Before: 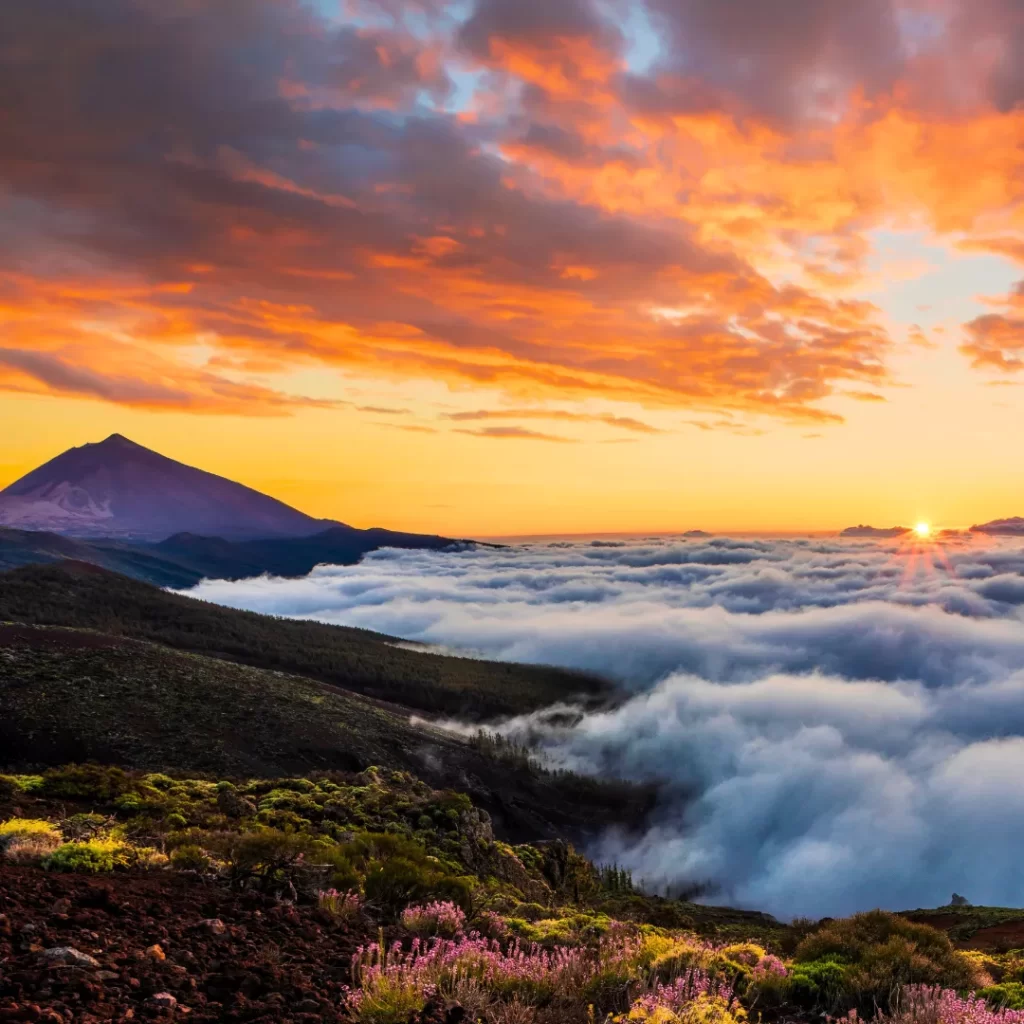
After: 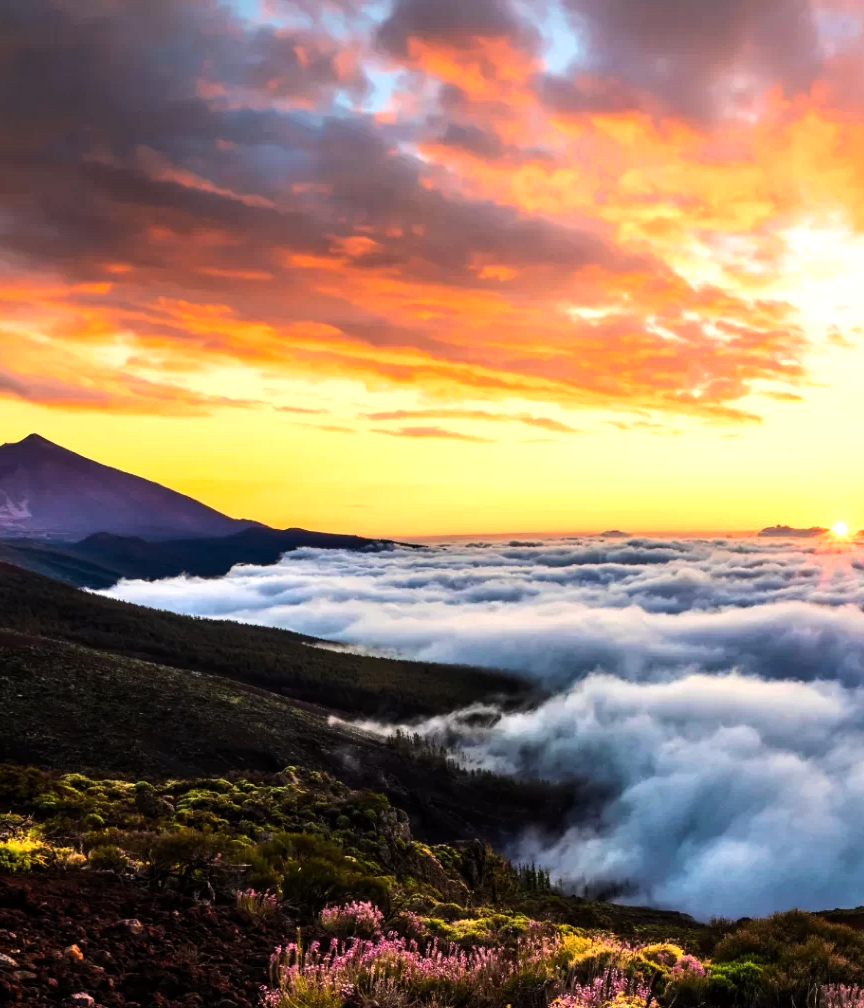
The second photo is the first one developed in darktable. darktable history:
crop: left 8.026%, right 7.374%
tone equalizer: -8 EV -0.75 EV, -7 EV -0.7 EV, -6 EV -0.6 EV, -5 EV -0.4 EV, -3 EV 0.4 EV, -2 EV 0.6 EV, -1 EV 0.7 EV, +0 EV 0.75 EV, edges refinement/feathering 500, mask exposure compensation -1.57 EV, preserve details no
